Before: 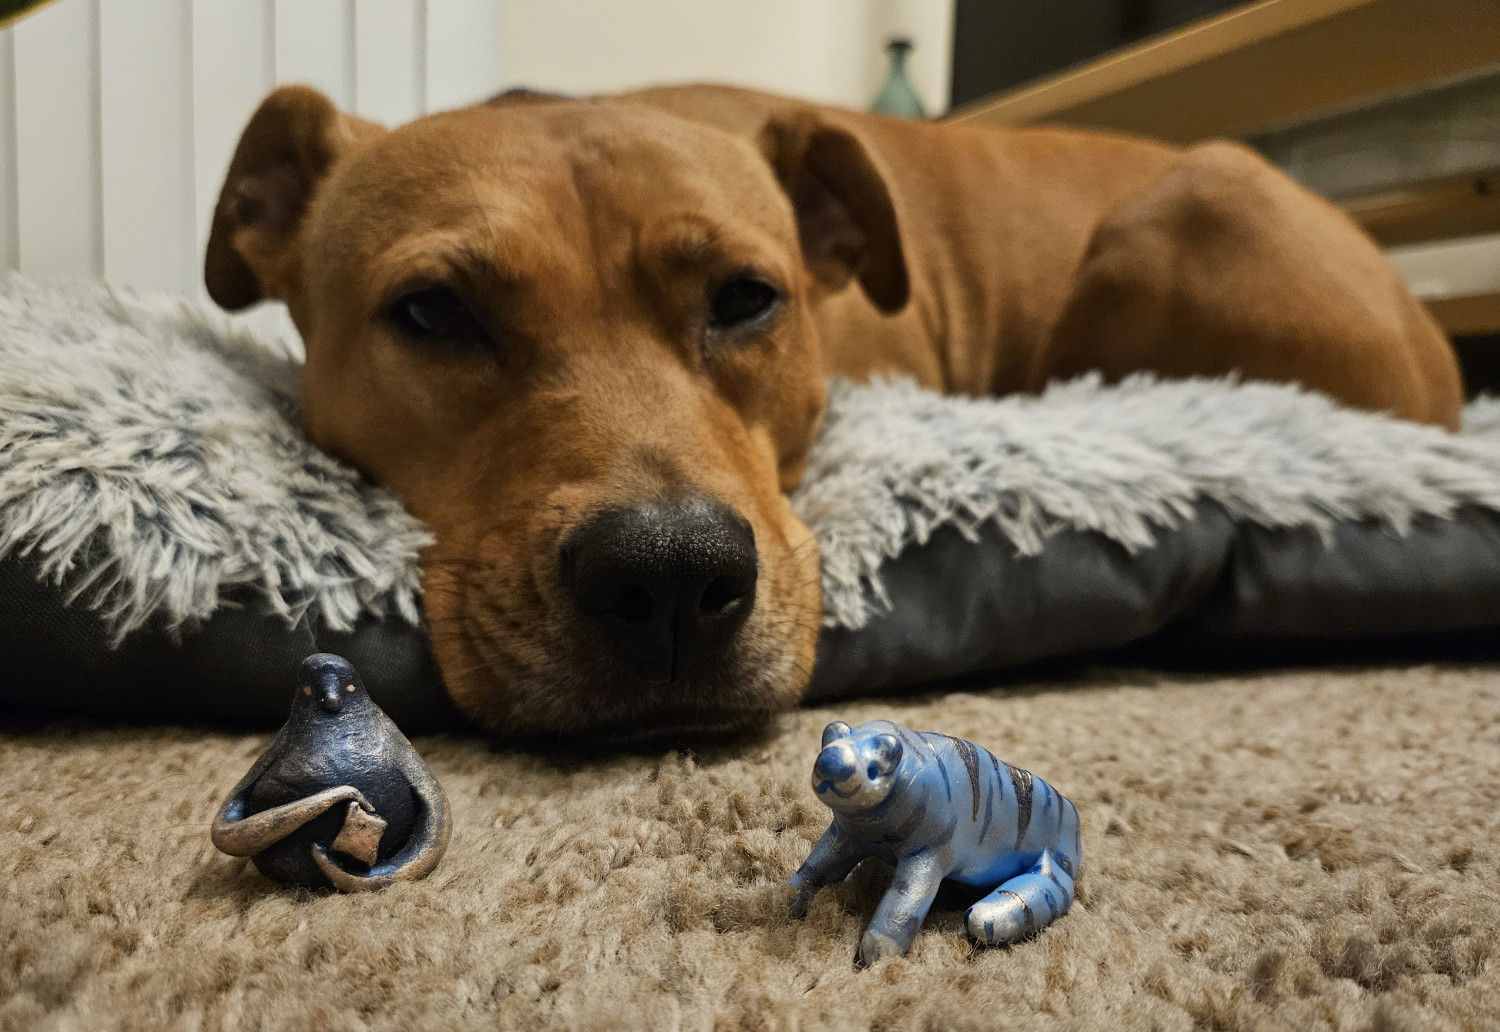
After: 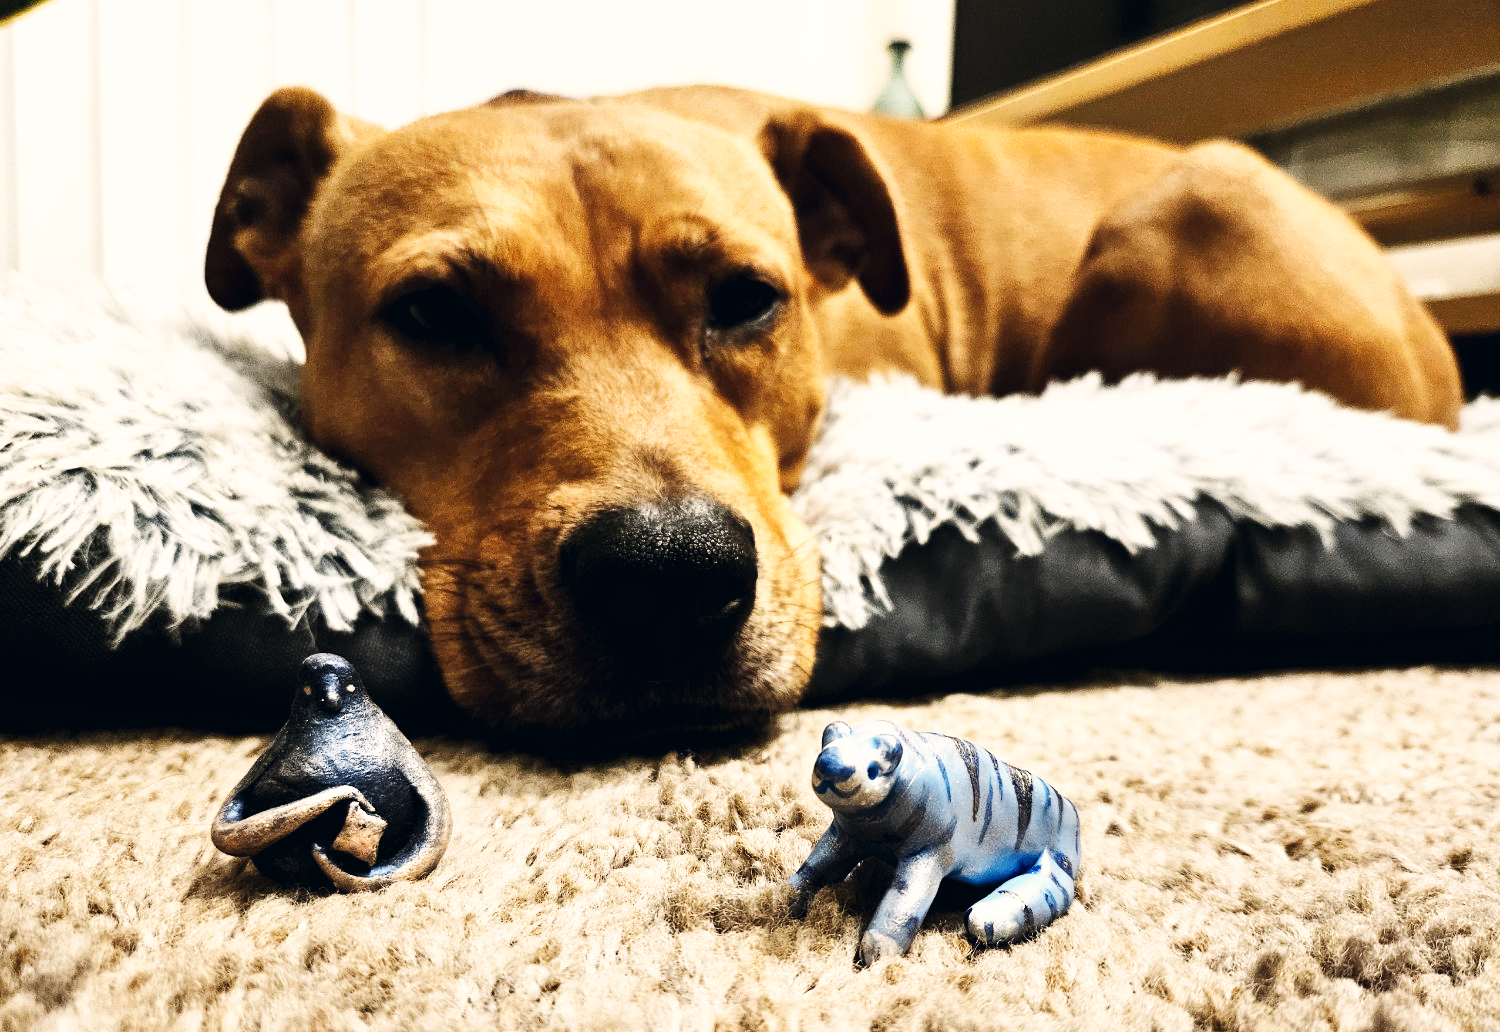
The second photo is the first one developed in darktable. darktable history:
base curve: curves: ch0 [(0, 0.003) (0.001, 0.002) (0.006, 0.004) (0.02, 0.022) (0.048, 0.086) (0.094, 0.234) (0.162, 0.431) (0.258, 0.629) (0.385, 0.8) (0.548, 0.918) (0.751, 0.988) (1, 1)], preserve colors none
color correction: highlights a* 2.93, highlights b* 5, shadows a* -1.71, shadows b* -4.89, saturation 0.775
tone equalizer: -8 EV -0.721 EV, -7 EV -0.717 EV, -6 EV -0.608 EV, -5 EV -0.378 EV, -3 EV 0.396 EV, -2 EV 0.6 EV, -1 EV 0.697 EV, +0 EV 0.736 EV, edges refinement/feathering 500, mask exposure compensation -1.57 EV, preserve details no
